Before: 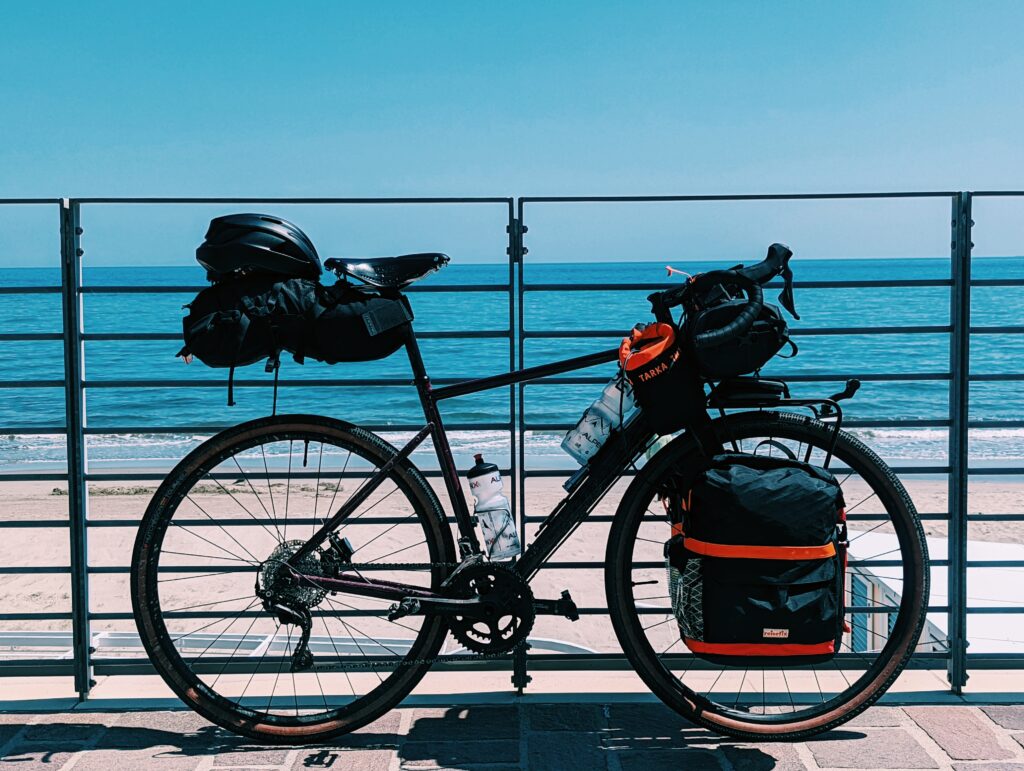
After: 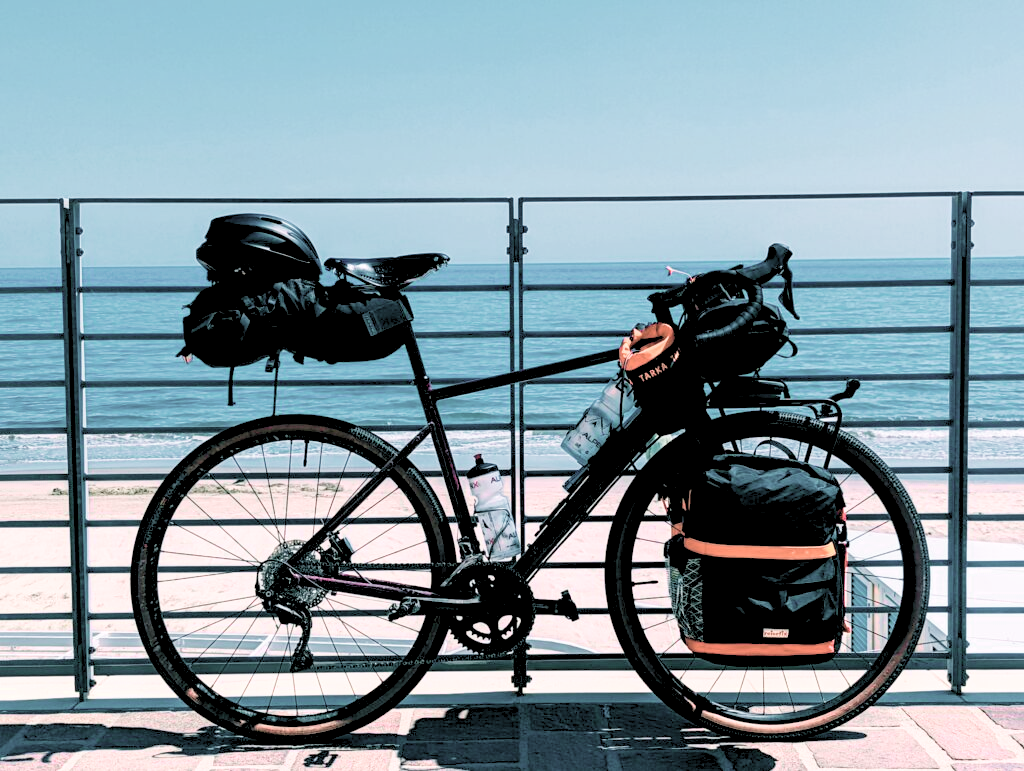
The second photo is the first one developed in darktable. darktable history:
levels: levels [0.072, 0.414, 0.976]
color zones: curves: ch0 [(0, 0.6) (0.129, 0.585) (0.193, 0.596) (0.429, 0.5) (0.571, 0.5) (0.714, 0.5) (0.857, 0.5) (1, 0.6)]; ch1 [(0, 0.453) (0.112, 0.245) (0.213, 0.252) (0.429, 0.233) (0.571, 0.231) (0.683, 0.242) (0.857, 0.296) (1, 0.453)]
velvia: strength 67.07%, mid-tones bias 0.972
